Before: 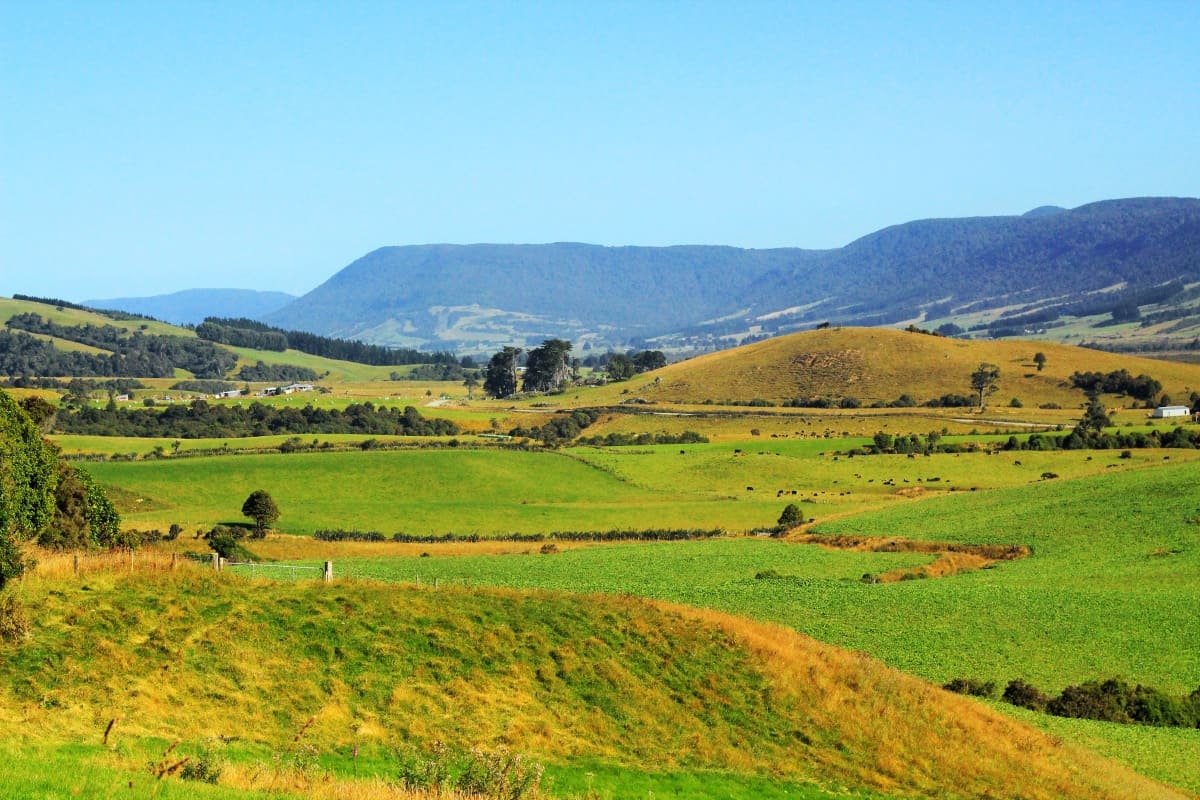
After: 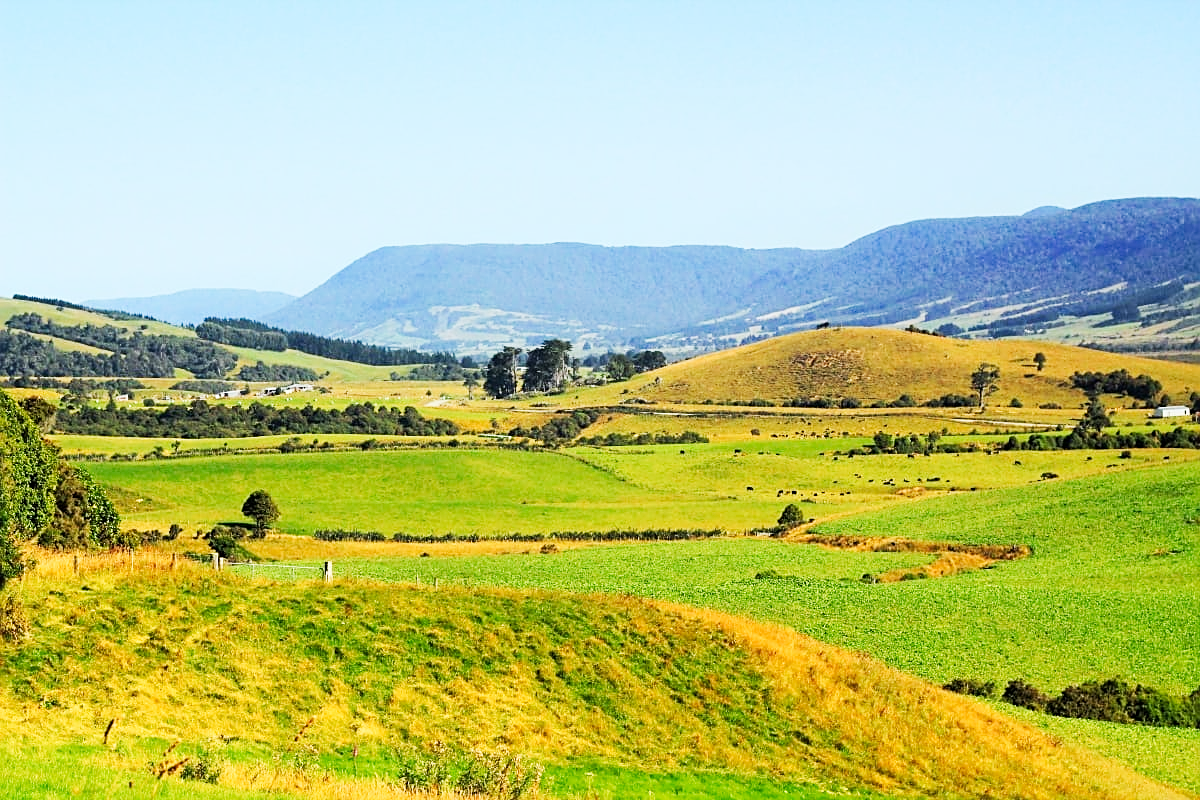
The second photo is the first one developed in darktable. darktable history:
tone curve: curves: ch0 [(0, 0) (0.055, 0.057) (0.258, 0.307) (0.434, 0.543) (0.517, 0.657) (0.745, 0.874) (1, 1)]; ch1 [(0, 0) (0.346, 0.307) (0.418, 0.383) (0.46, 0.439) (0.482, 0.493) (0.502, 0.497) (0.517, 0.506) (0.55, 0.561) (0.588, 0.61) (0.646, 0.688) (1, 1)]; ch2 [(0, 0) (0.346, 0.34) (0.431, 0.45) (0.485, 0.499) (0.5, 0.503) (0.527, 0.508) (0.545, 0.562) (0.679, 0.706) (1, 1)], preserve colors none
sharpen: on, module defaults
